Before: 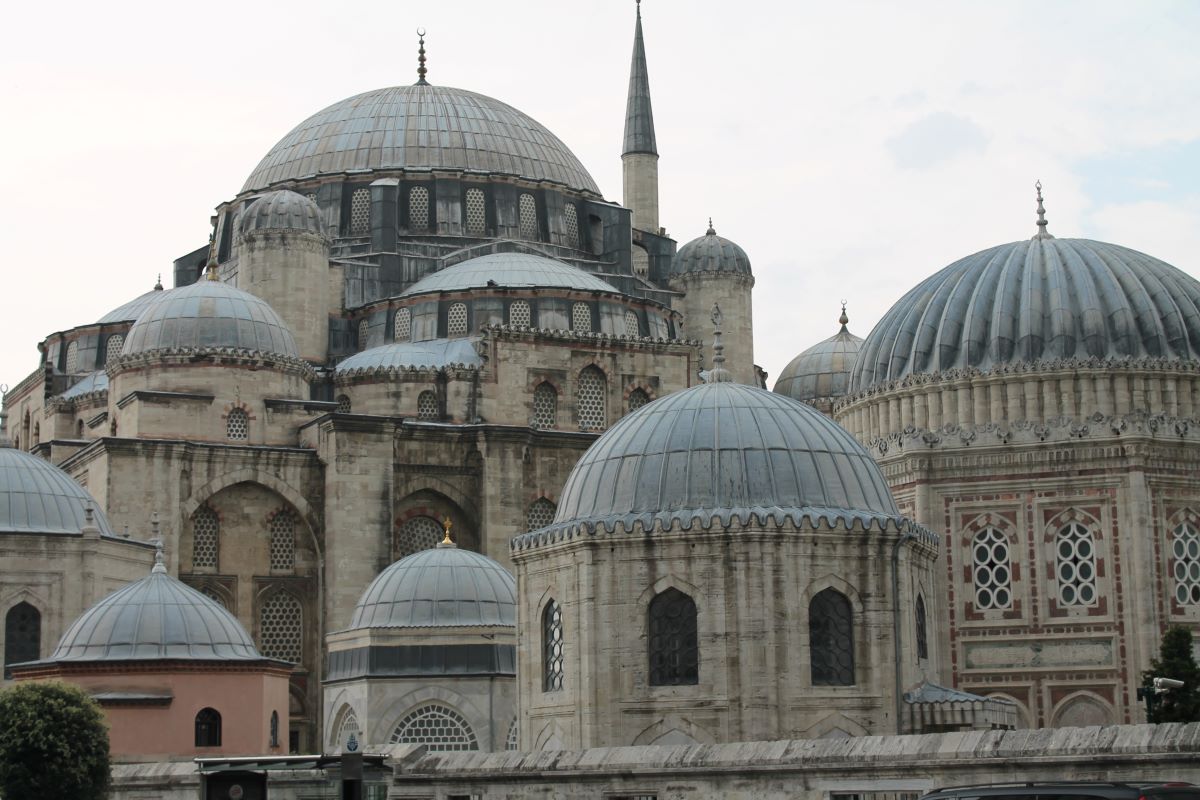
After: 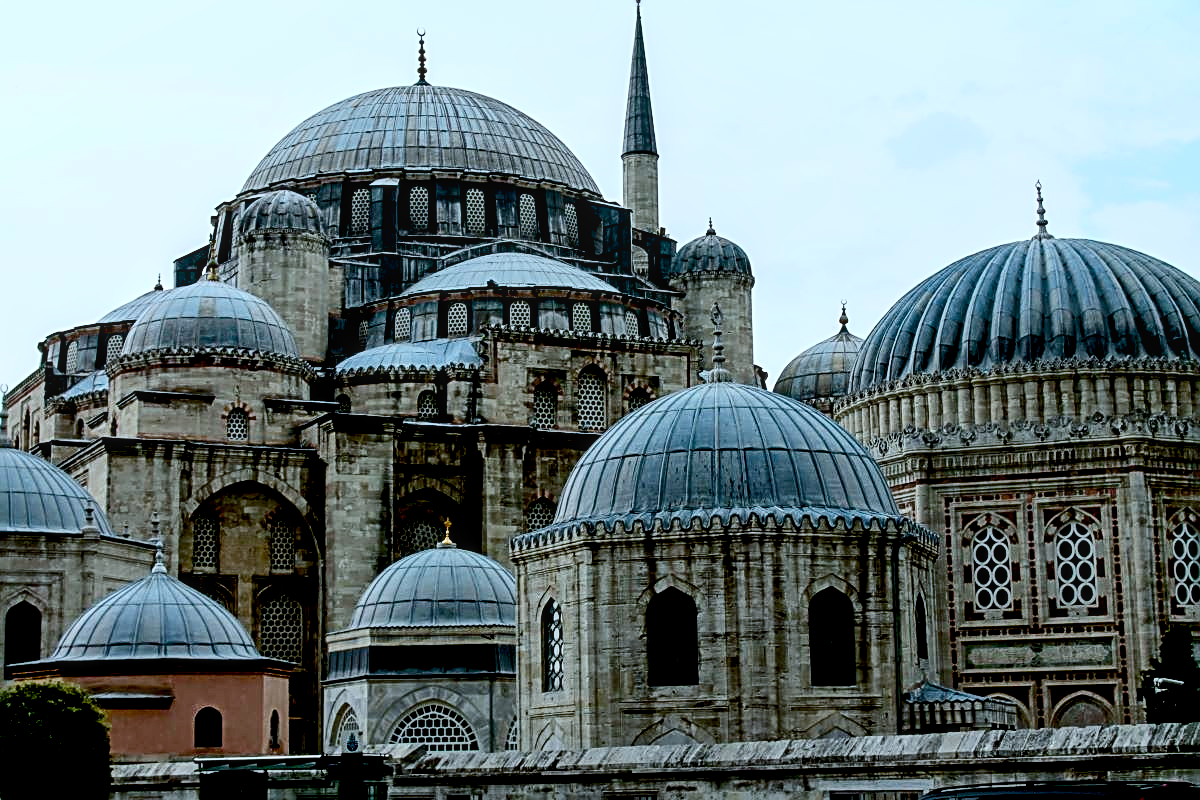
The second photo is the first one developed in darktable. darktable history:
color calibration: output R [1.003, 0.027, -0.041, 0], output G [-0.018, 1.043, -0.038, 0], output B [0.071, -0.086, 1.017, 0], illuminant F (fluorescent), F source F9 (Cool White Deluxe 4150 K) – high CRI, x 0.374, y 0.373, temperature 4156.27 K
sharpen: radius 2.595, amount 0.685
contrast brightness saturation: contrast 0.284
exposure: black level correction 0.055, exposure -0.038 EV, compensate exposure bias true, compensate highlight preservation false
local contrast: on, module defaults
shadows and highlights: shadows 37.65, highlights -27.2, soften with gaussian
color balance rgb: perceptual saturation grading › global saturation 15.737%, perceptual saturation grading › highlights -19.294%, perceptual saturation grading › shadows 19.925%, global vibrance 20.511%
